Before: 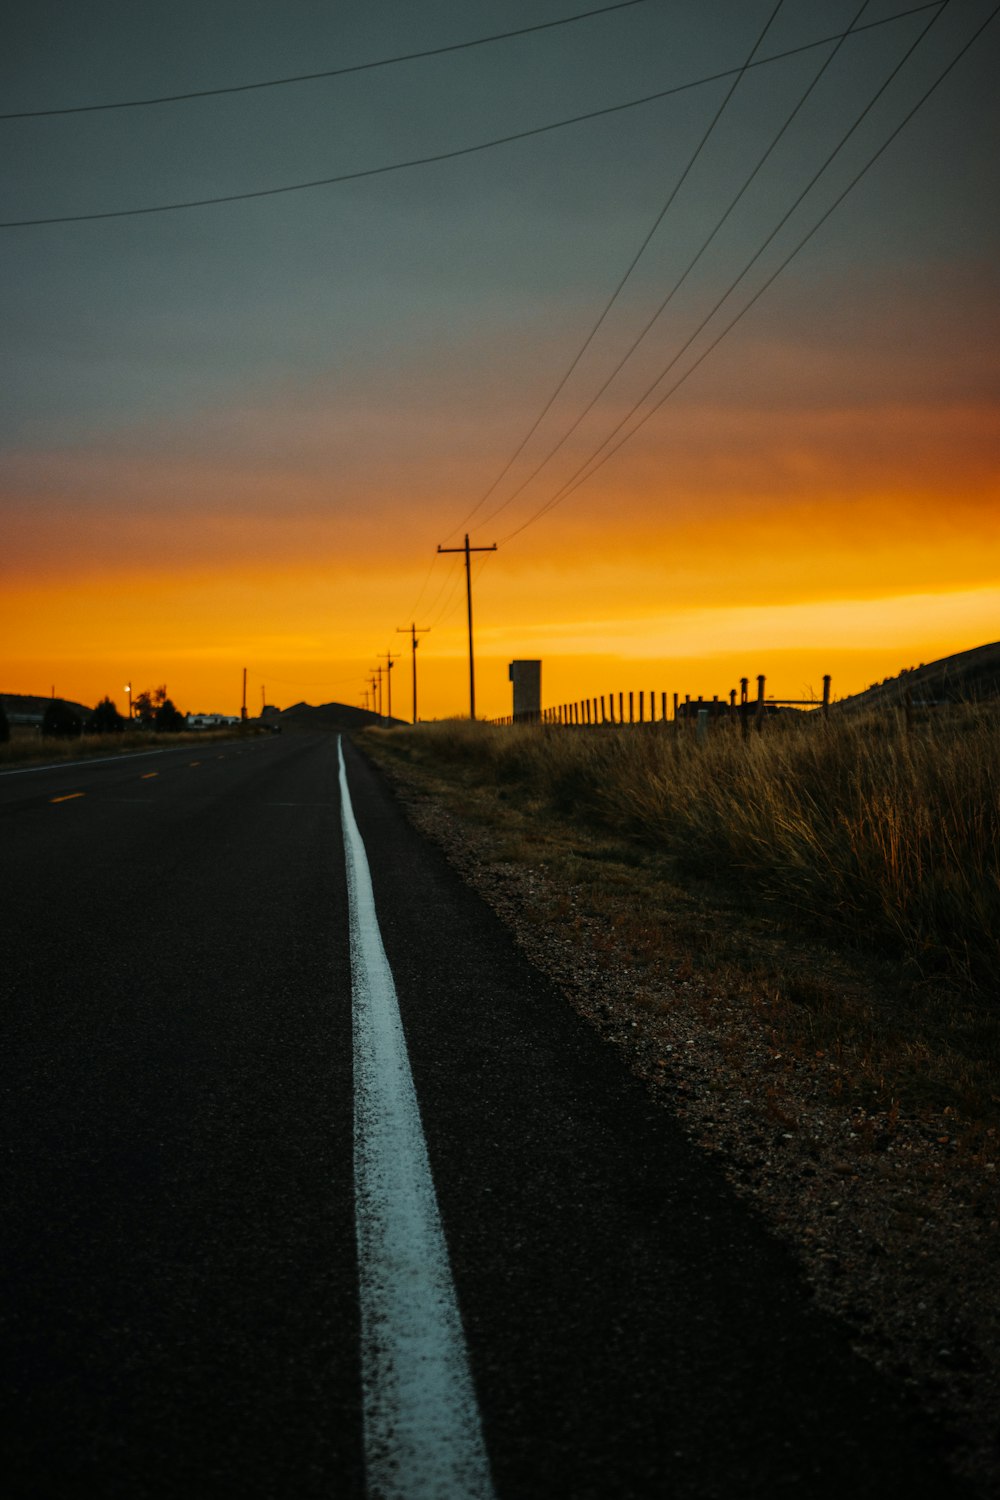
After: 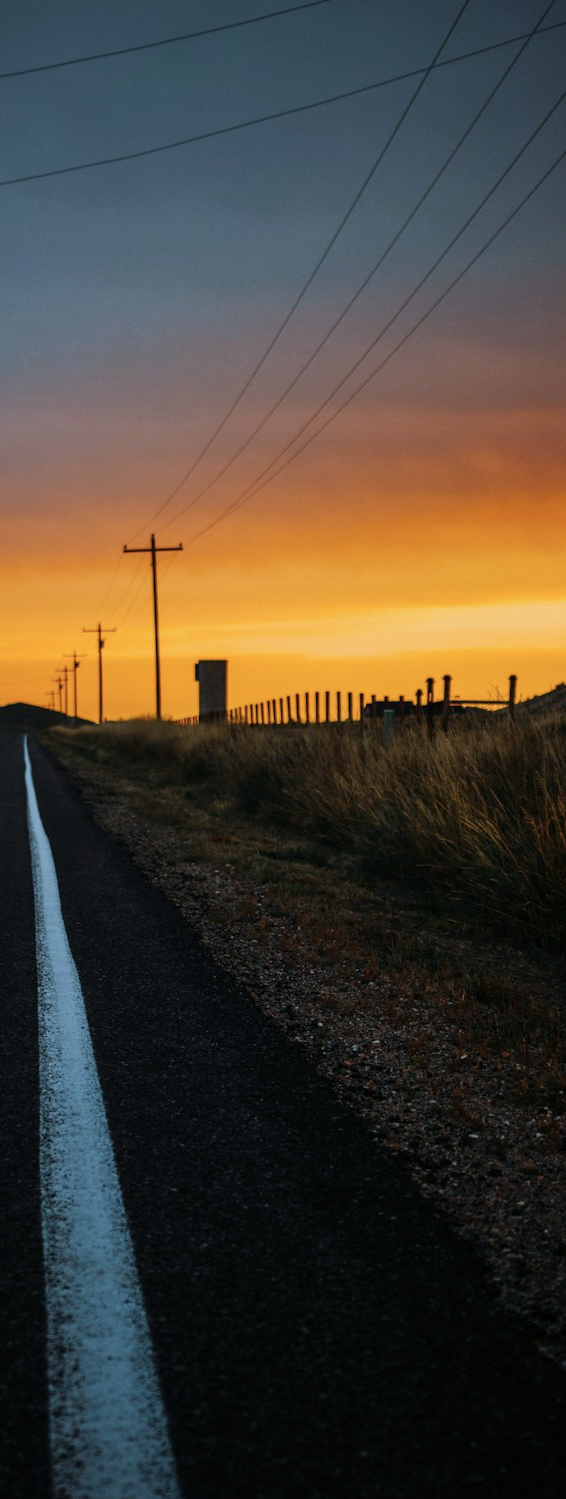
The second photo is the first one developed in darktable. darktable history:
crop: left 31.458%, top 0%, right 11.876%
color calibration: illuminant as shot in camera, x 0.377, y 0.392, temperature 4169.3 K, saturation algorithm version 1 (2020)
